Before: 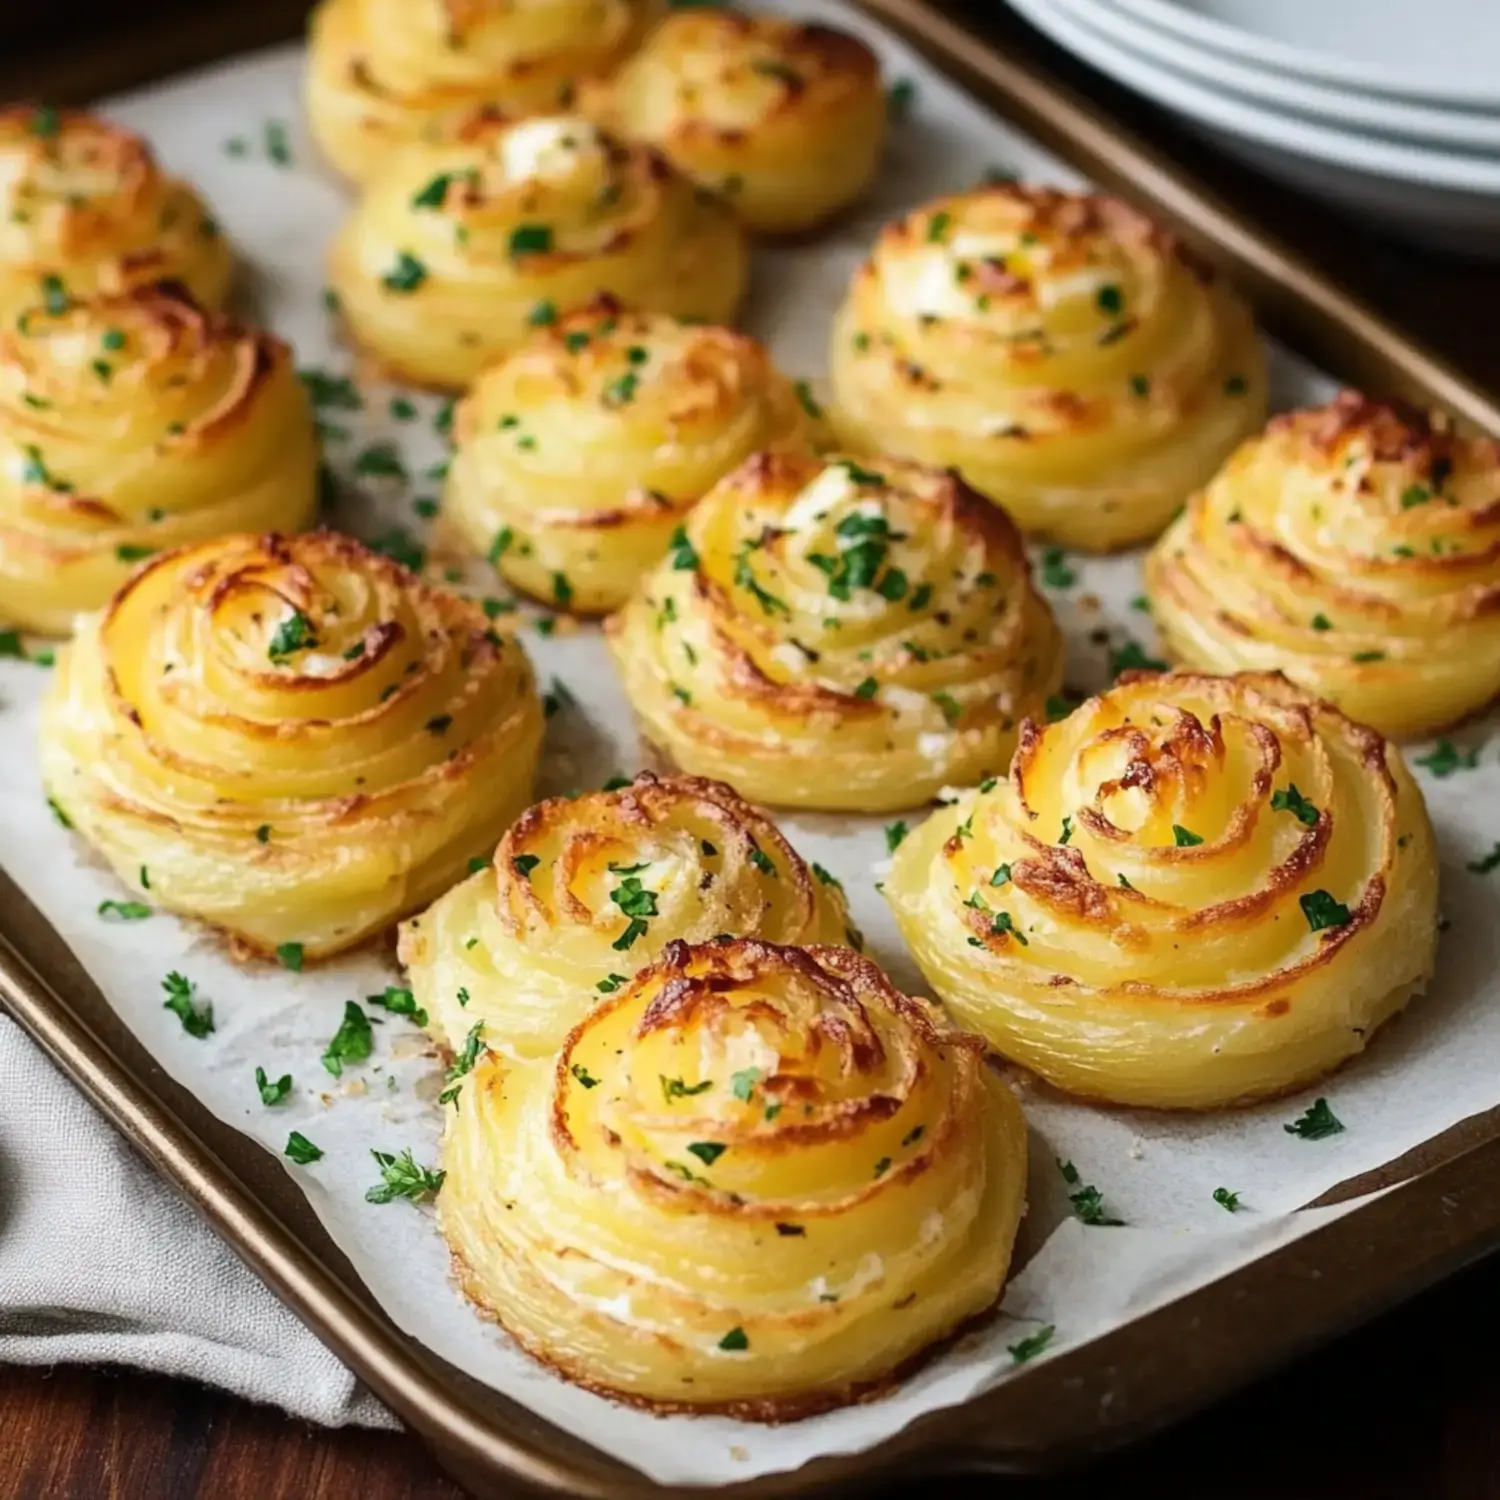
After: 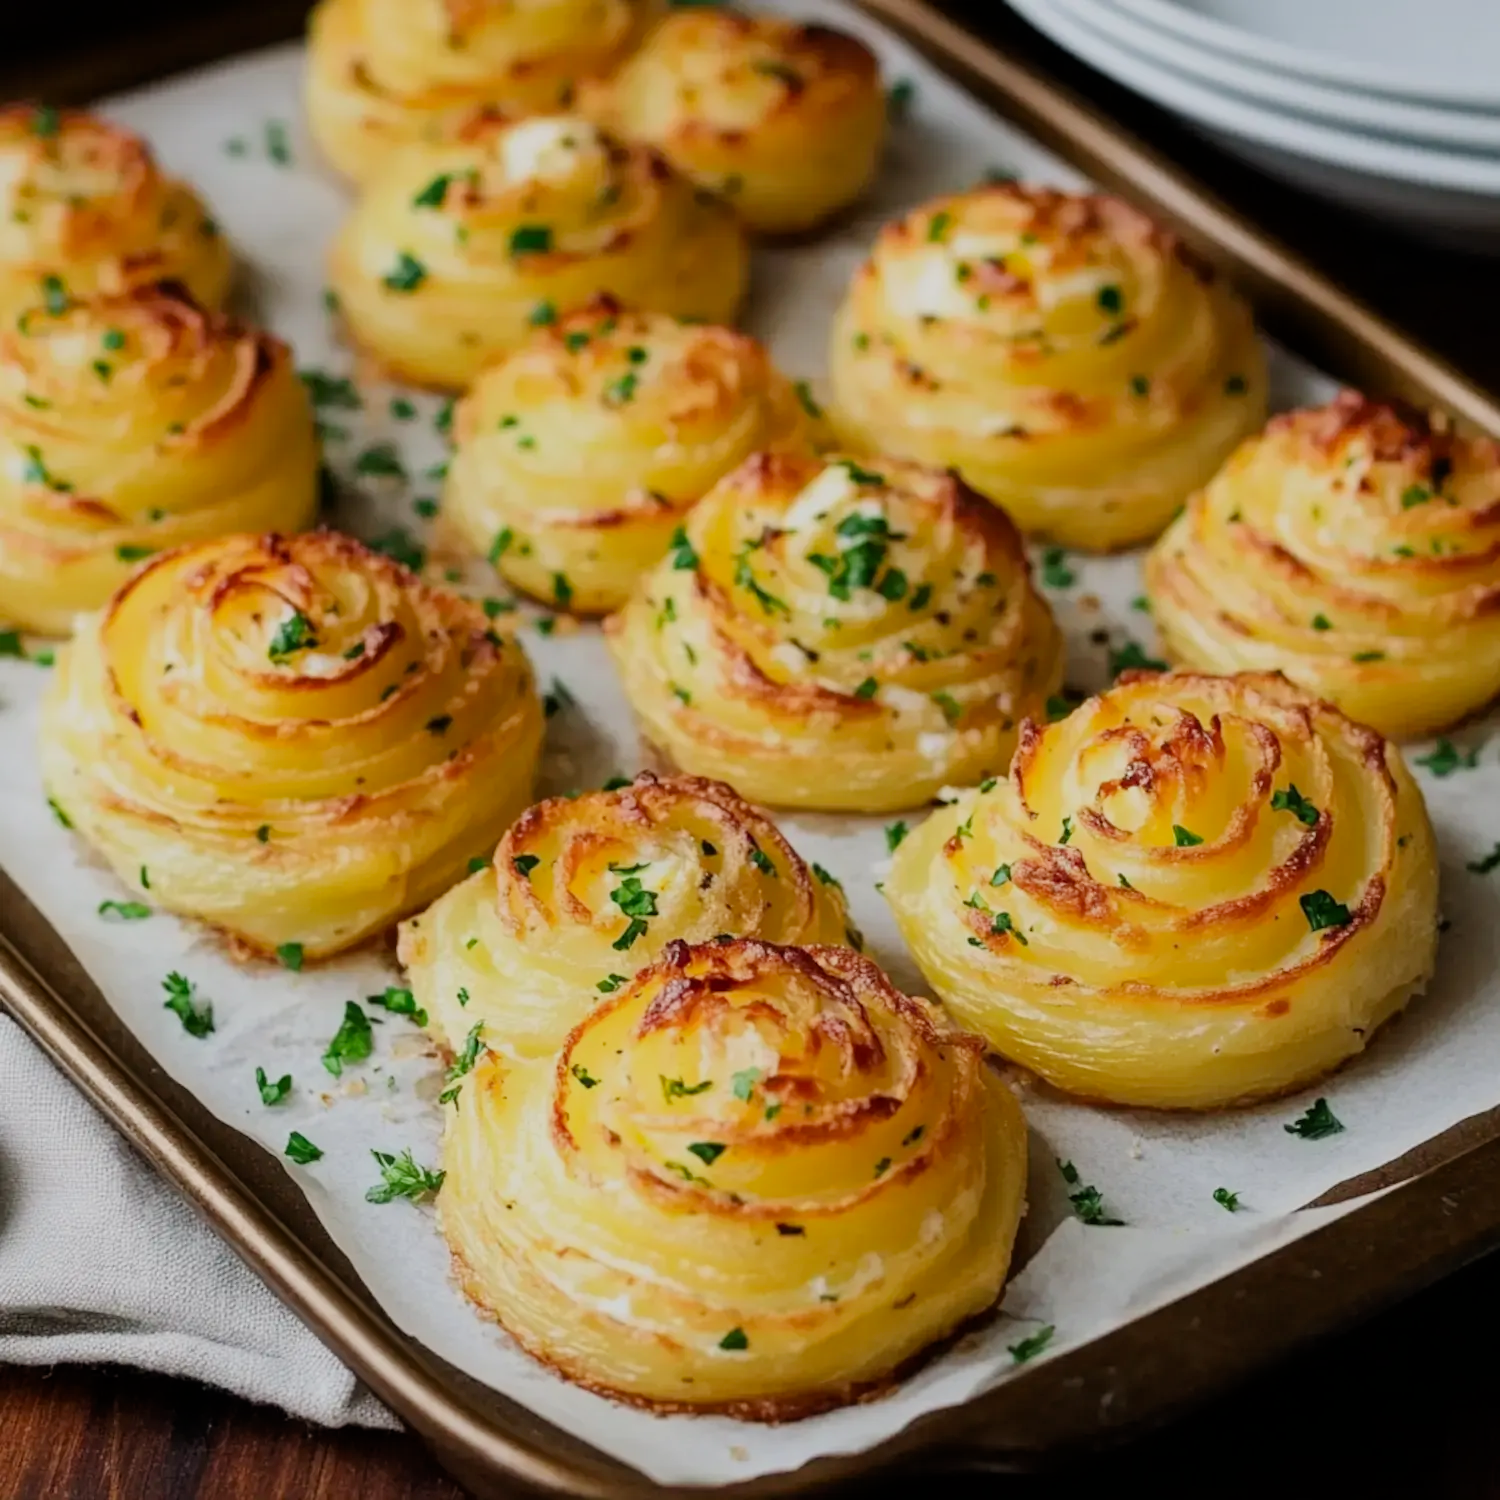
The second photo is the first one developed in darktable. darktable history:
contrast brightness saturation: saturation 0.13
filmic rgb: hardness 4.17, contrast 0.921
